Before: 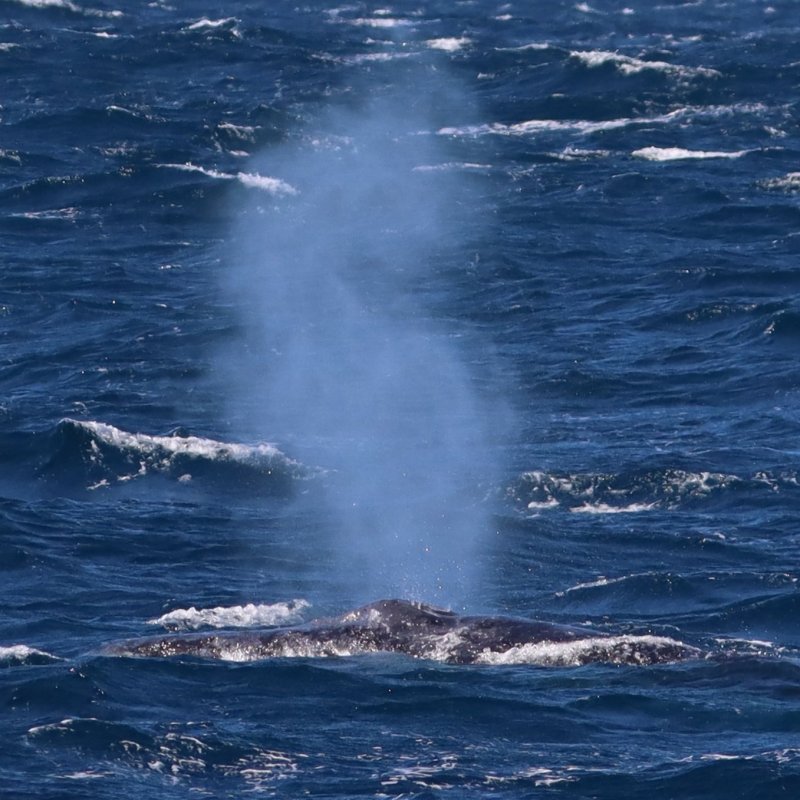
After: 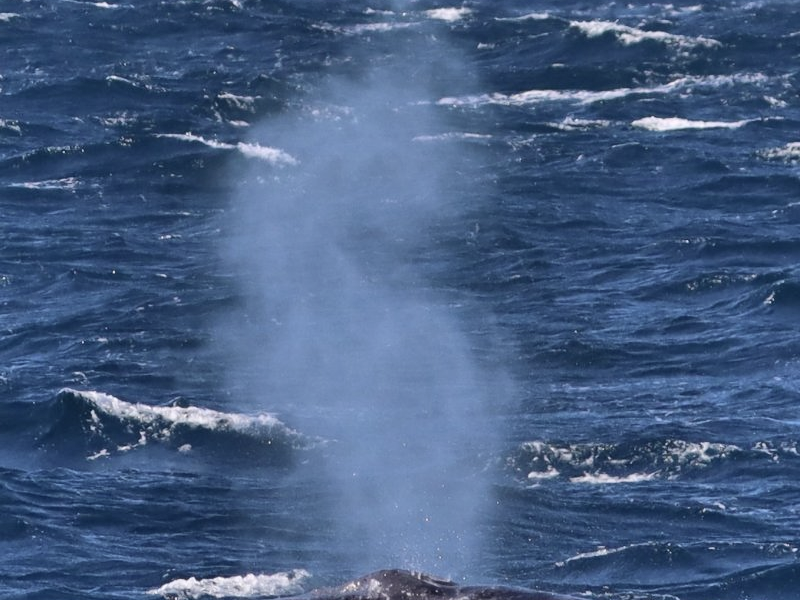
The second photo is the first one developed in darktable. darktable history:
contrast brightness saturation: contrast 0.11, saturation -0.17
shadows and highlights: shadows 60, soften with gaussian
crop: top 3.857%, bottom 21.132%
tone equalizer: on, module defaults
